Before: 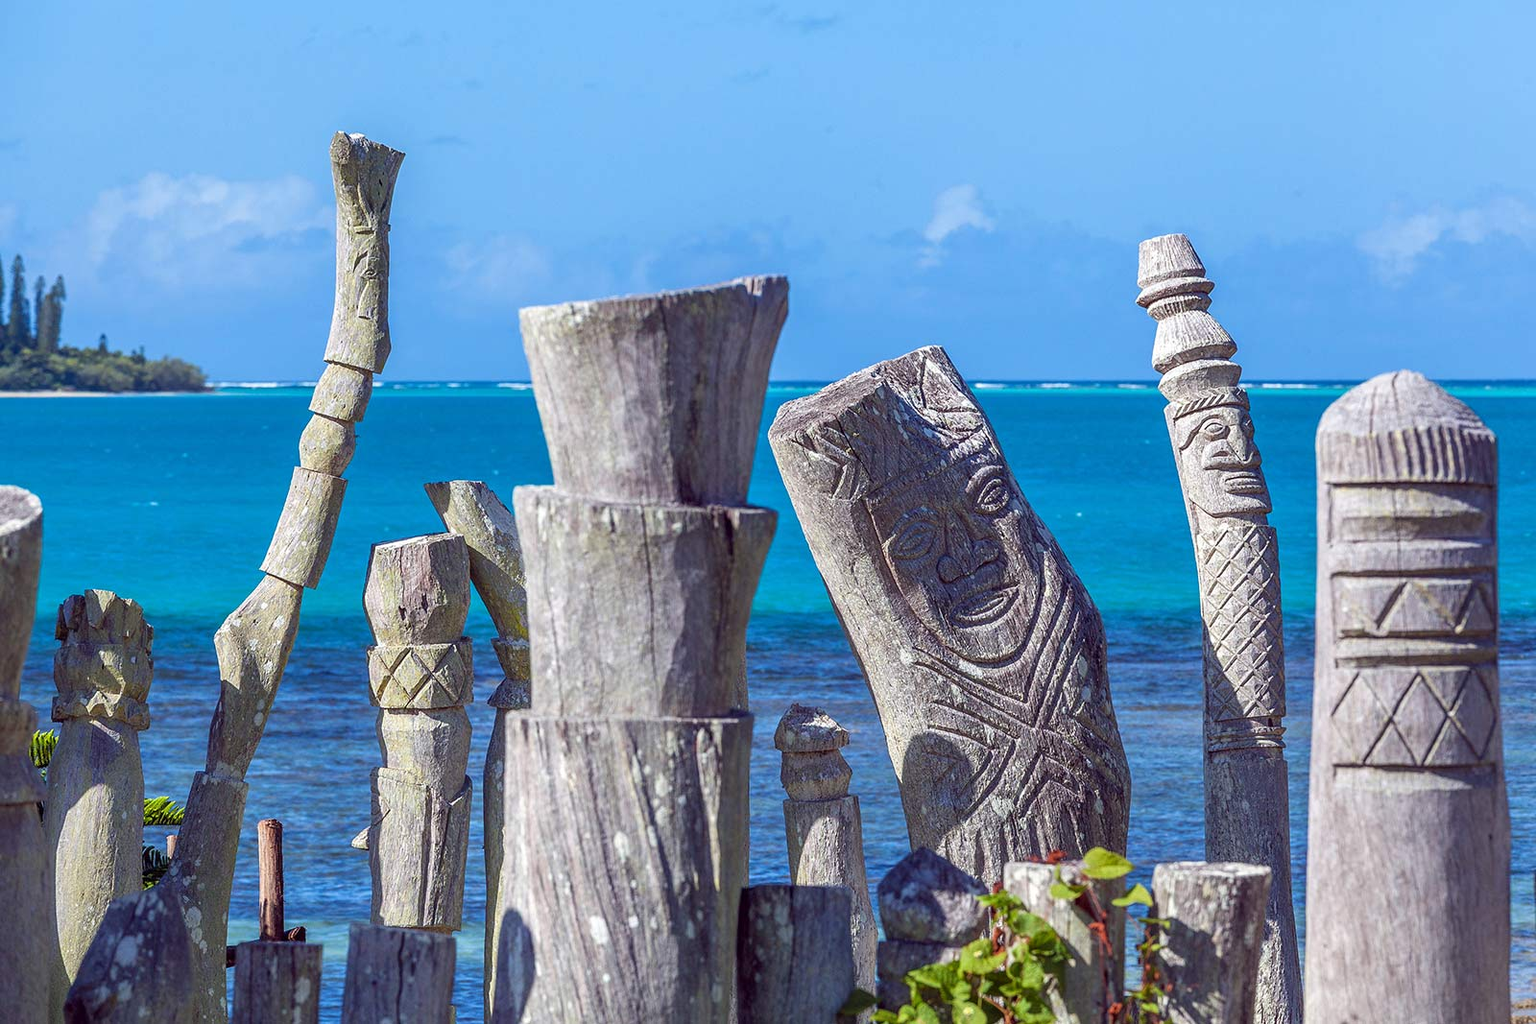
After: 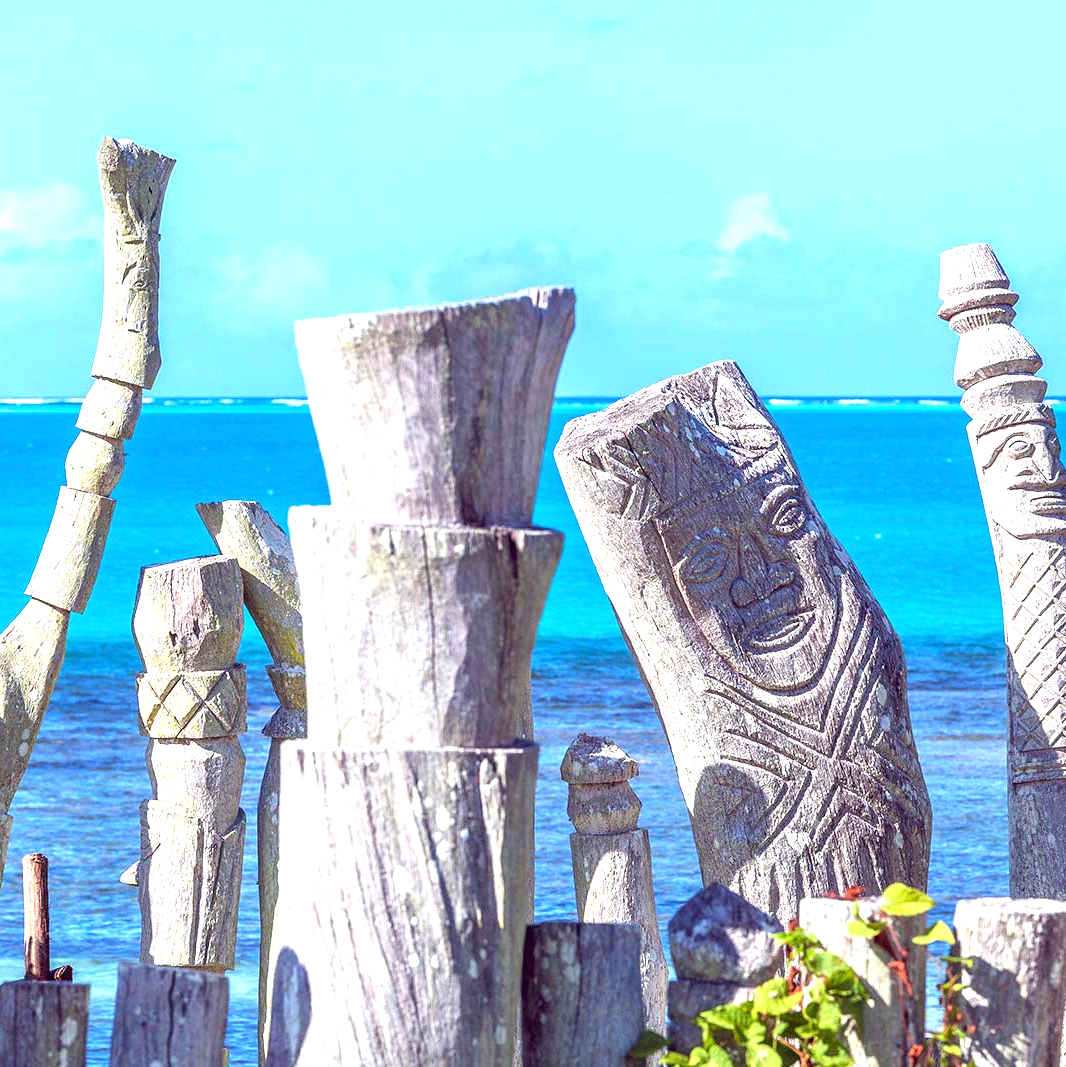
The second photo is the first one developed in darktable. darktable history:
crop: left 15.419%, right 17.914%
tone equalizer: on, module defaults
exposure: exposure 1.223 EV, compensate highlight preservation false
